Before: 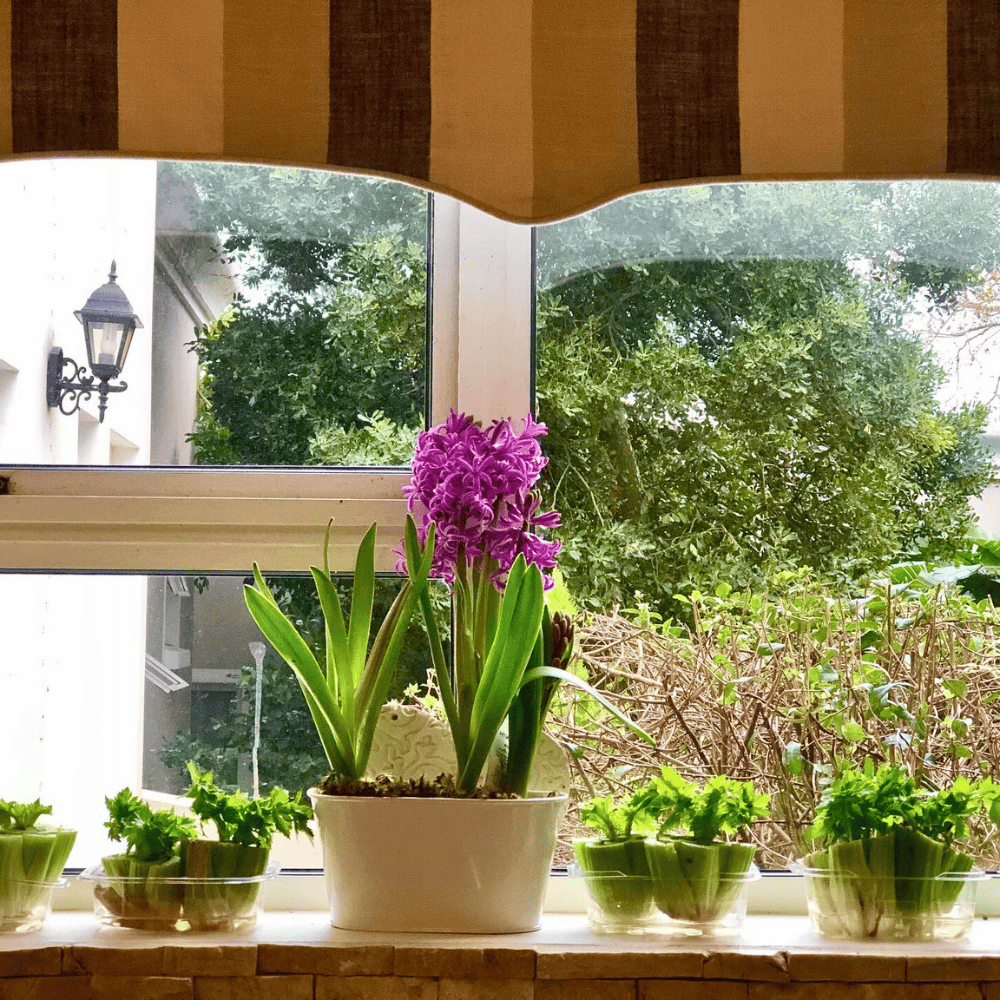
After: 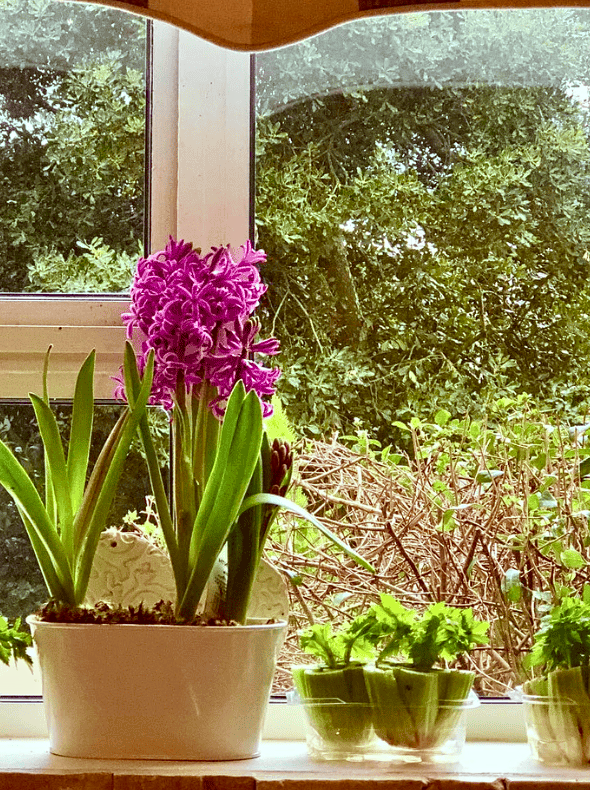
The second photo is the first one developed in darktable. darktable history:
crop and rotate: left 28.113%, top 17.32%, right 12.805%, bottom 3.622%
color correction: highlights a* -7.16, highlights b* -0.212, shadows a* 20.67, shadows b* 12.04
contrast equalizer: y [[0.502, 0.505, 0.512, 0.529, 0.564, 0.588], [0.5 ×6], [0.502, 0.505, 0.512, 0.529, 0.564, 0.588], [0, 0.001, 0.001, 0.004, 0.008, 0.011], [0, 0.001, 0.001, 0.004, 0.008, 0.011]]
